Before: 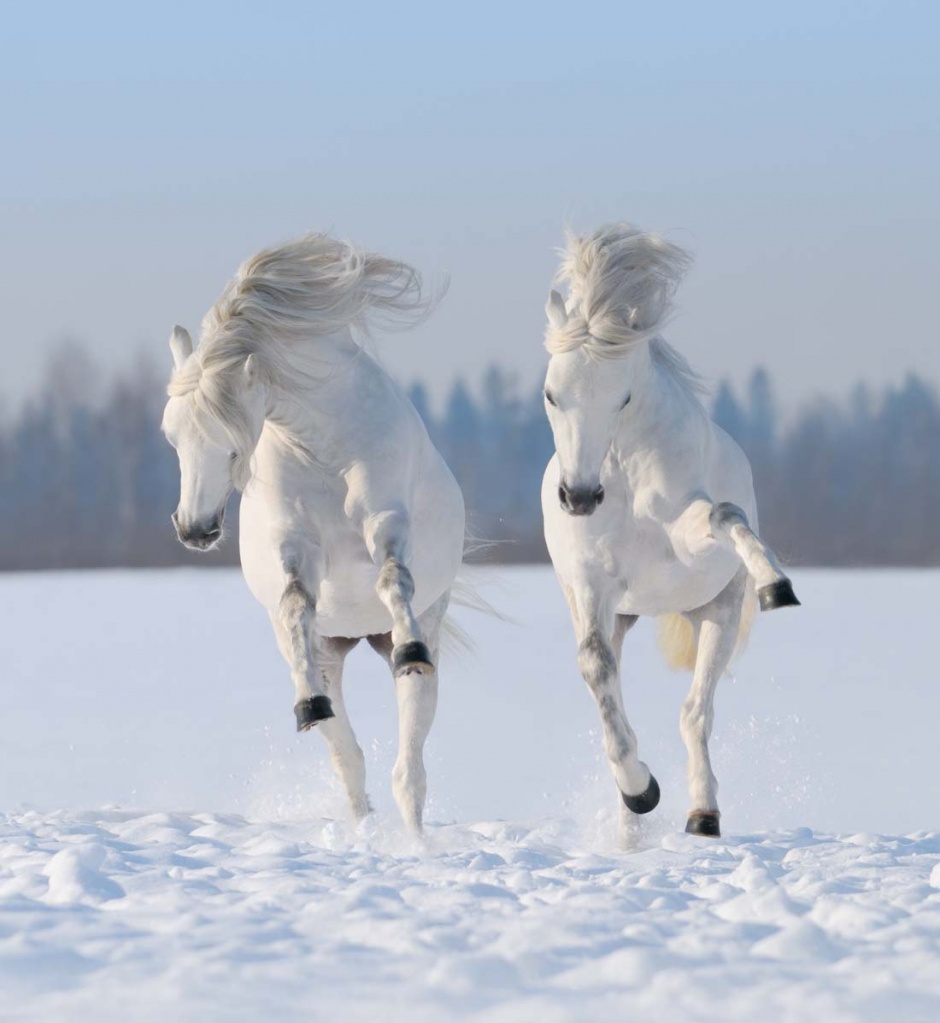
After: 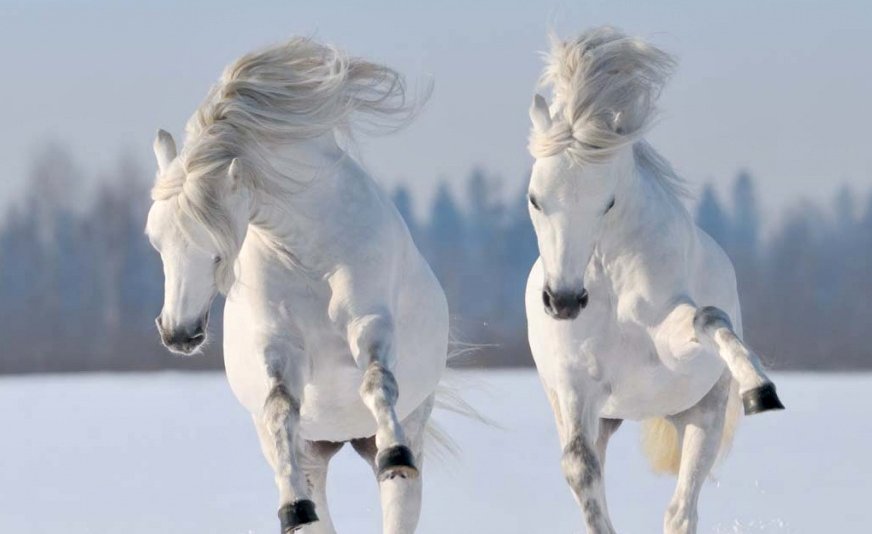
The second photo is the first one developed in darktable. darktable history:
exposure: compensate exposure bias true, compensate highlight preservation false
contrast equalizer: octaves 7, y [[0.6 ×6], [0.55 ×6], [0 ×6], [0 ×6], [0 ×6]], mix 0.35
crop: left 1.744%, top 19.225%, right 5.069%, bottom 28.357%
